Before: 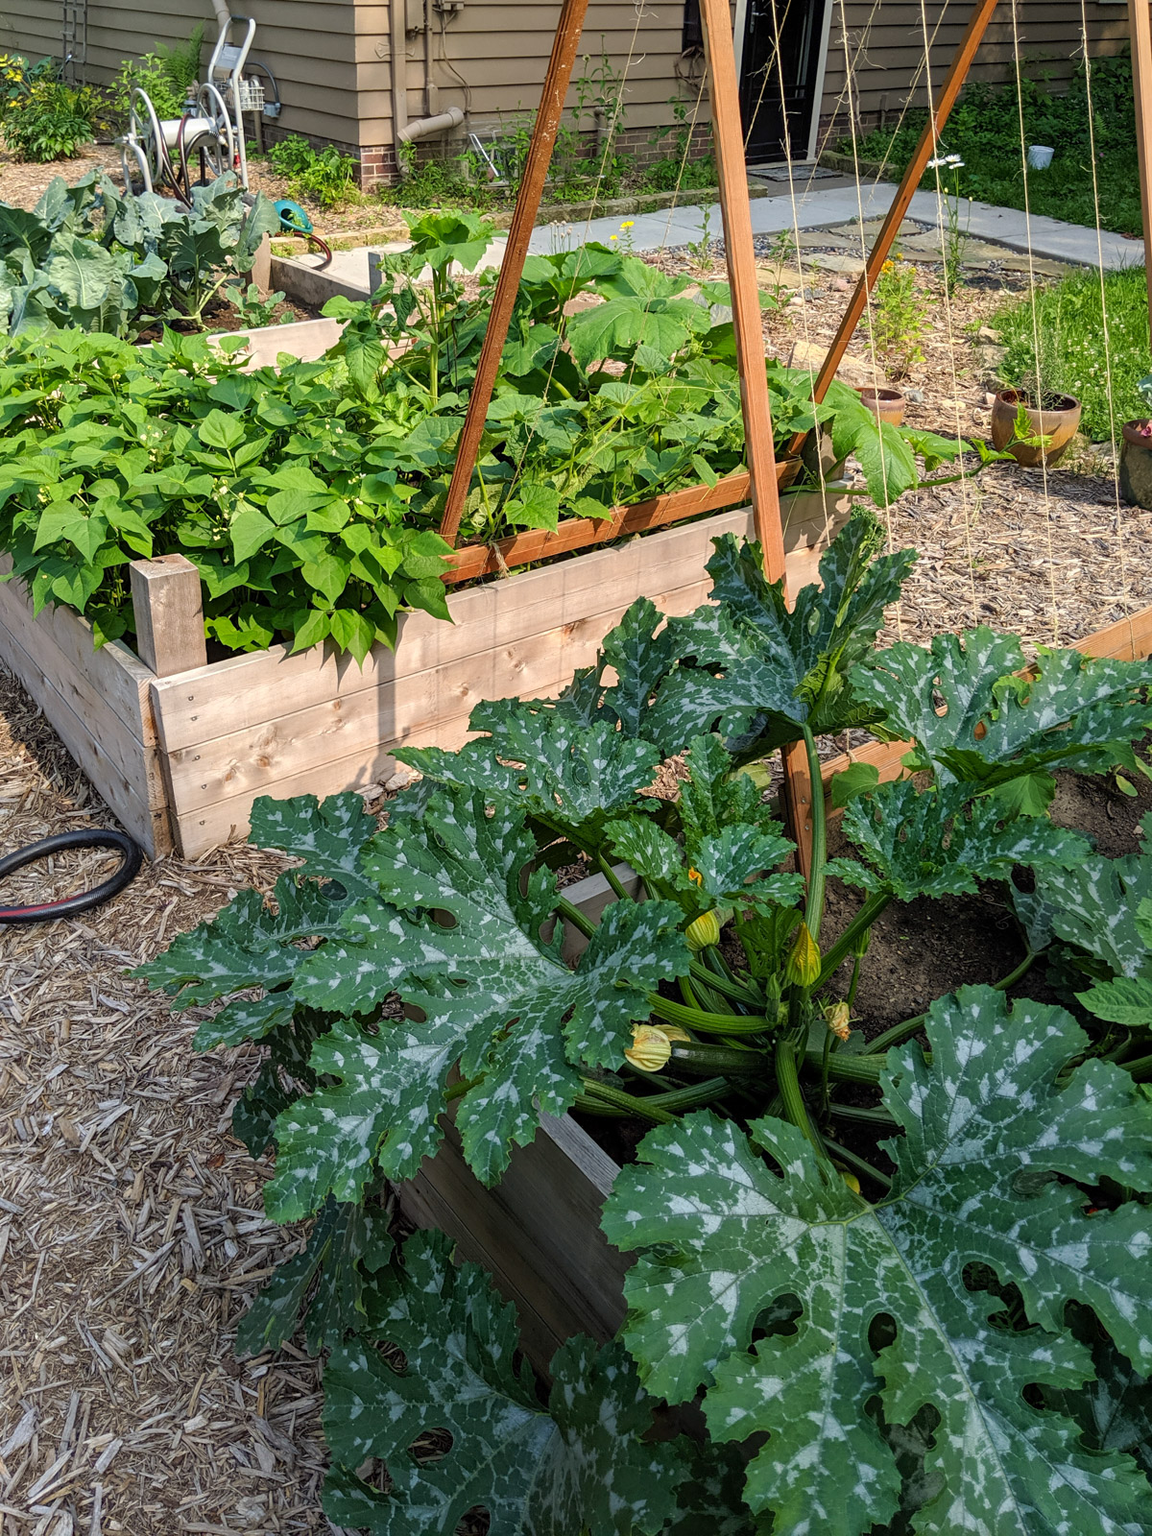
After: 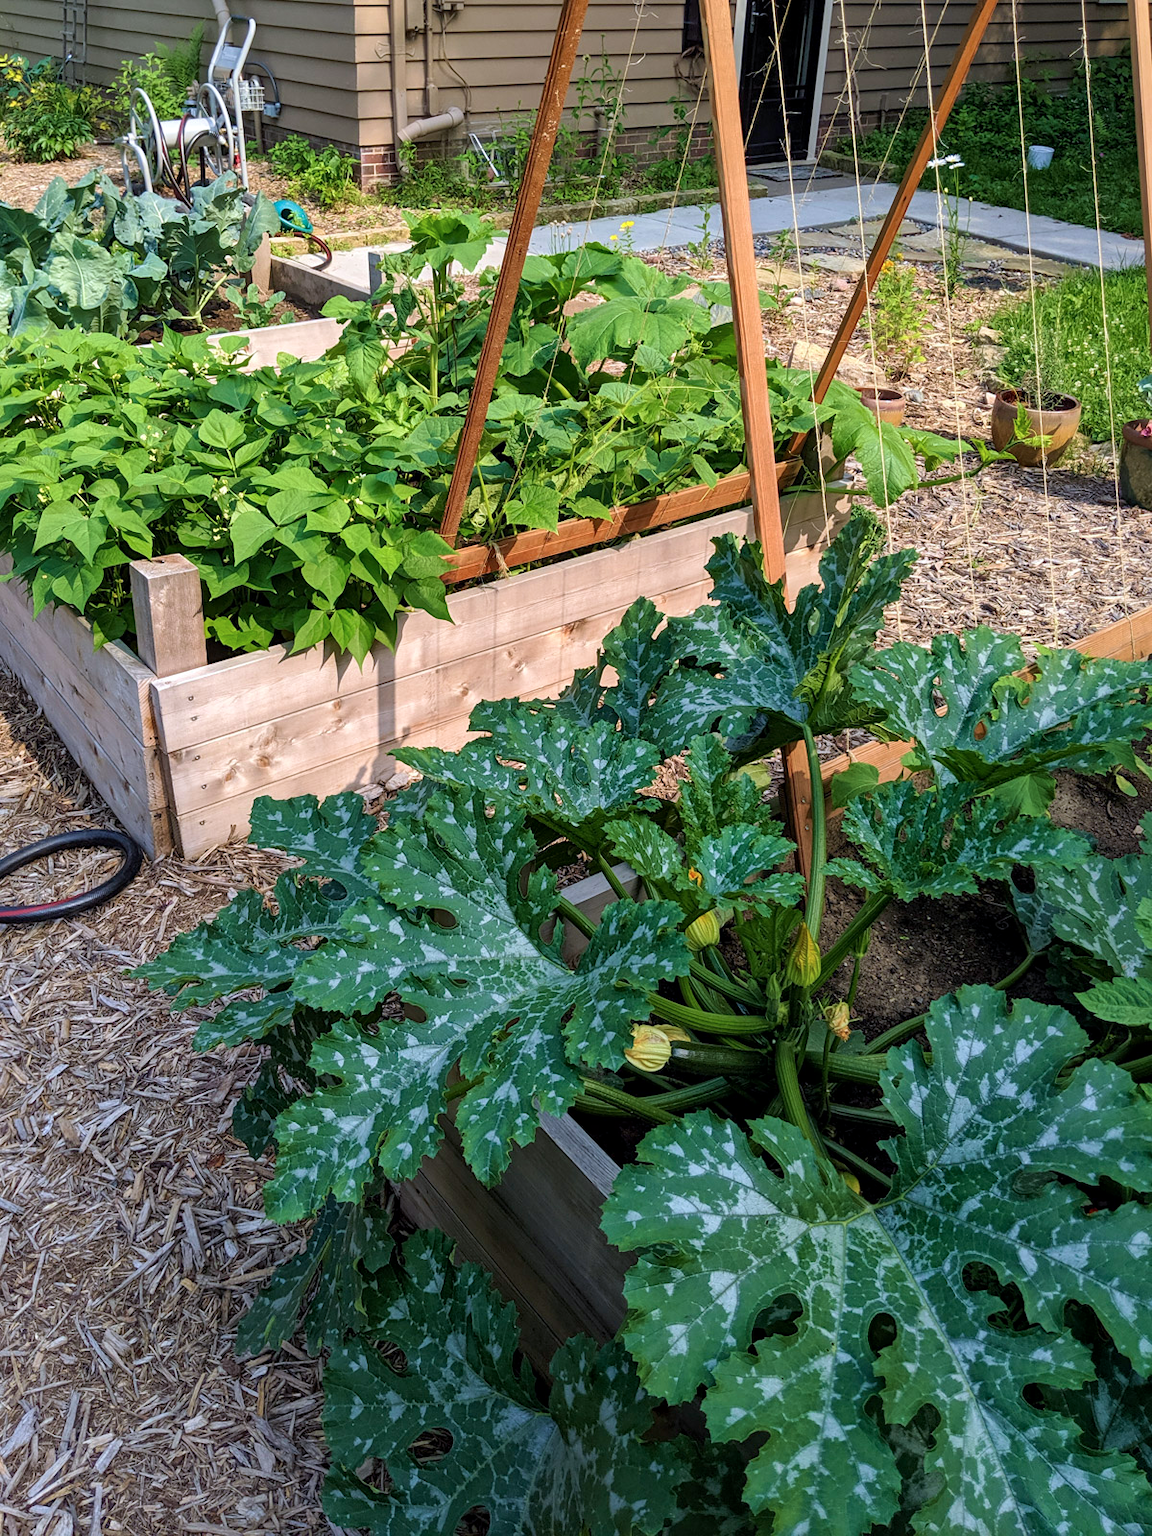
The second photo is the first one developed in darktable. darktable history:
local contrast: mode bilateral grid, contrast 20, coarseness 50, detail 119%, midtone range 0.2
color calibration: illuminant as shot in camera, x 0.358, y 0.373, temperature 4628.91 K
velvia: on, module defaults
